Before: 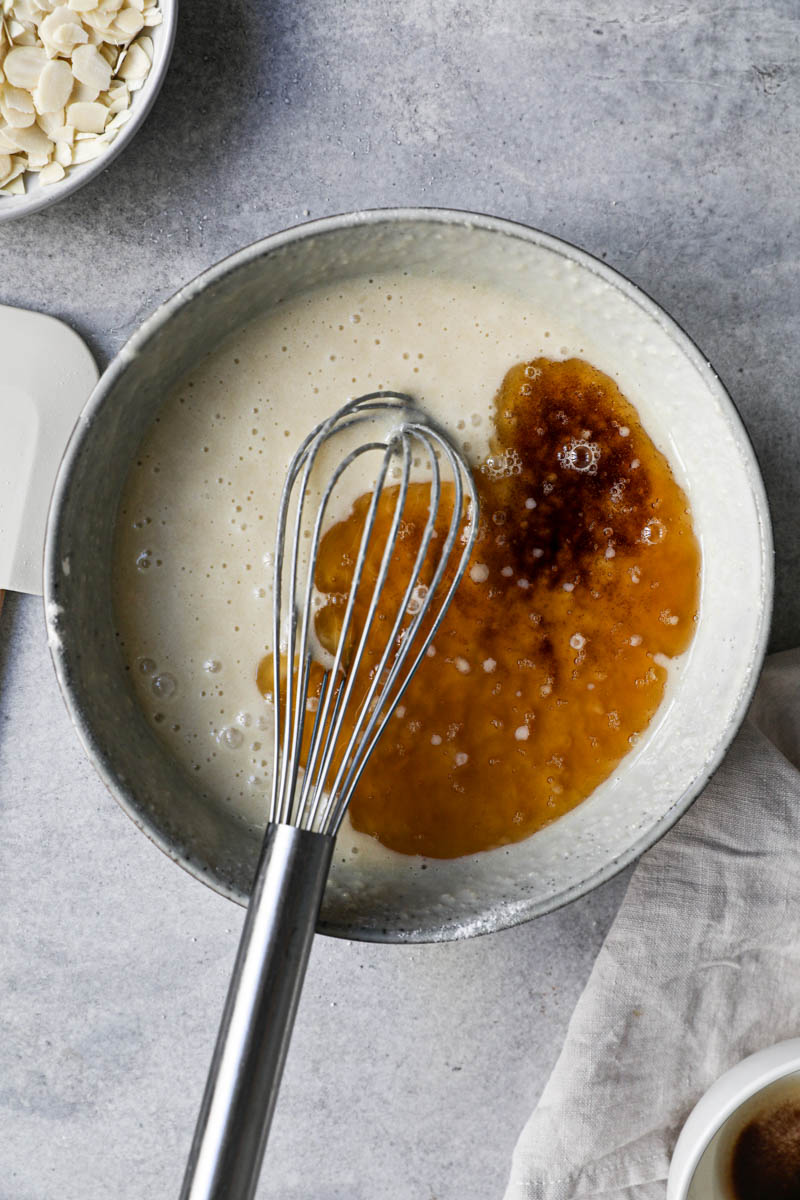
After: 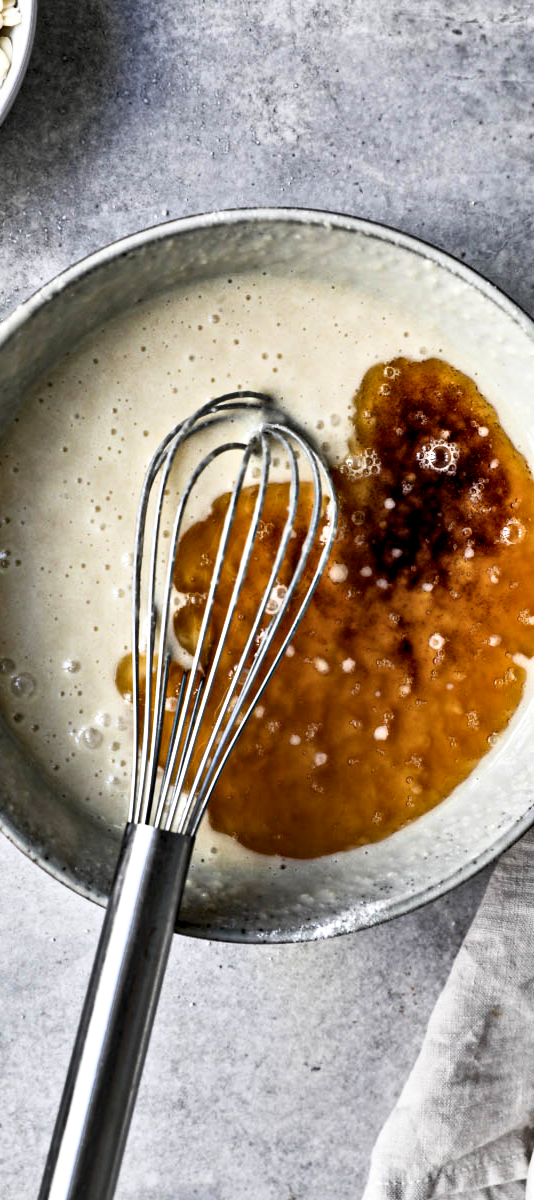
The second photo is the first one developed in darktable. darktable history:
crop and rotate: left 17.732%, right 15.423%
base curve: curves: ch0 [(0, 0) (0.666, 0.806) (1, 1)]
shadows and highlights: shadows 25, highlights -48, soften with gaussian
contrast equalizer: y [[0.511, 0.558, 0.631, 0.632, 0.559, 0.512], [0.5 ×6], [0.5 ×6], [0 ×6], [0 ×6]]
